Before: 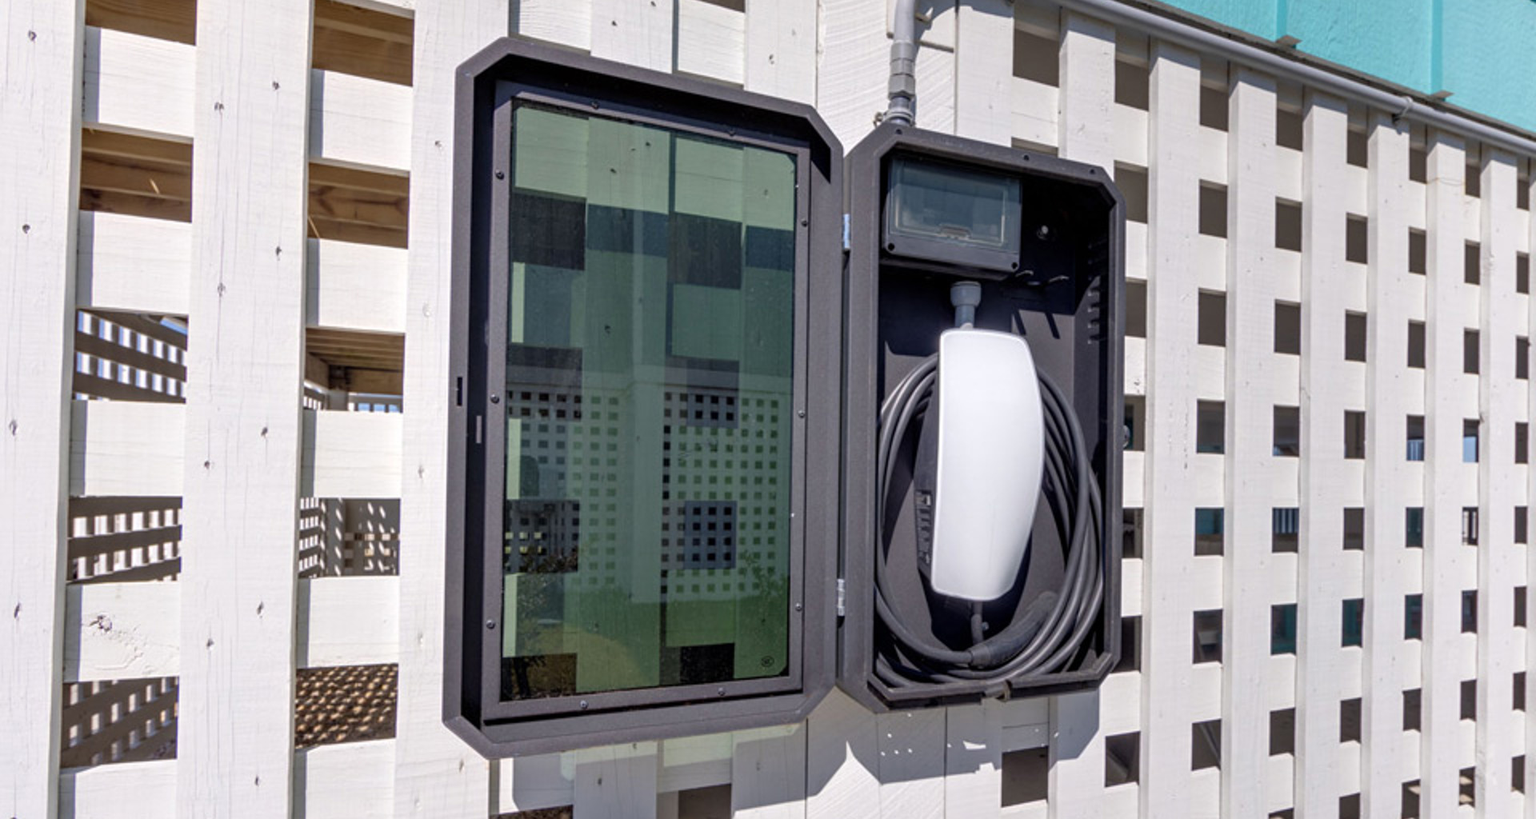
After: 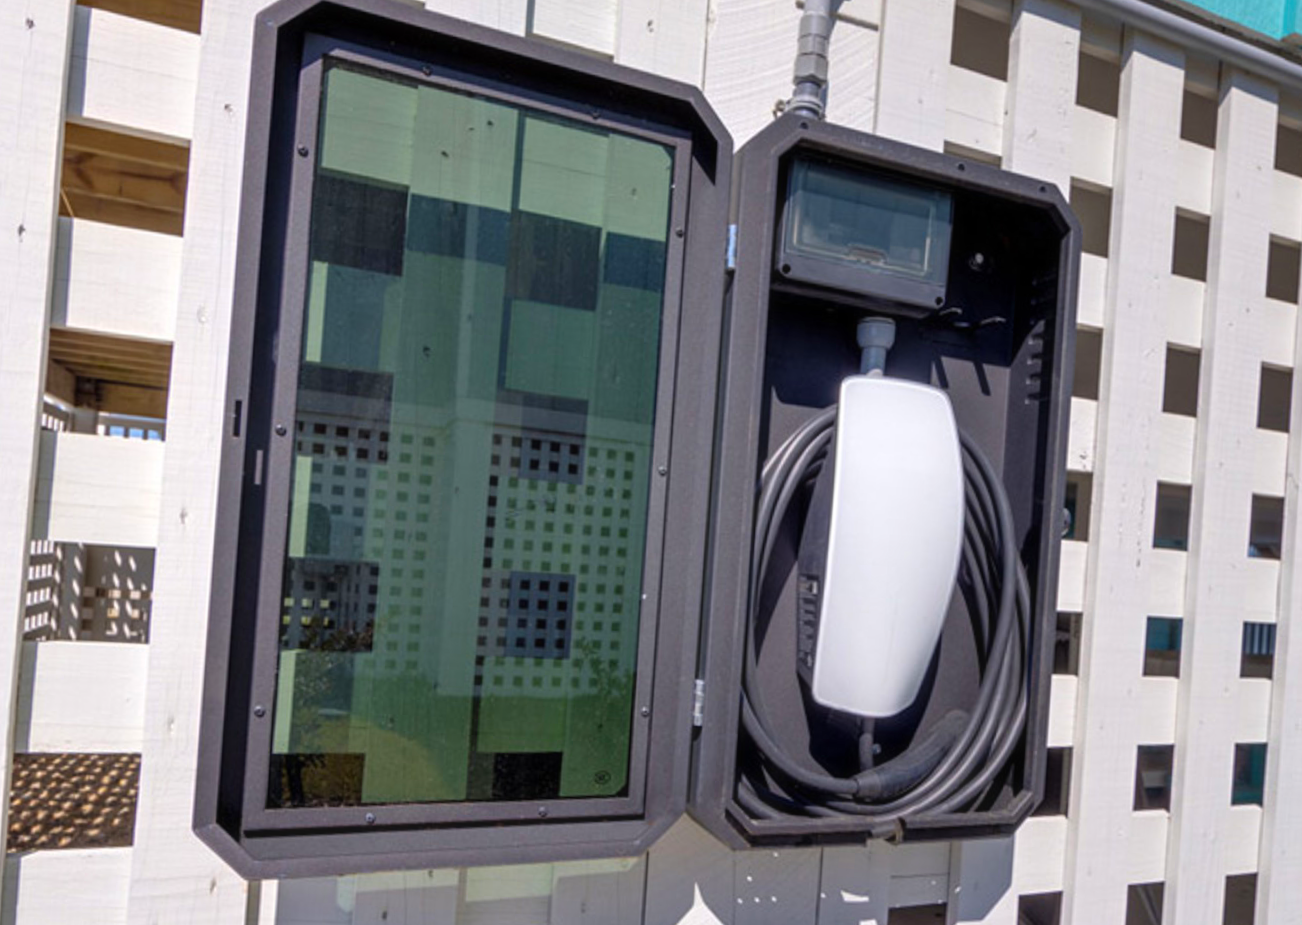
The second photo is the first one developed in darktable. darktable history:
crop and rotate: angle -3.27°, left 14.277%, top 0.028%, right 10.766%, bottom 0.028%
color balance rgb: perceptual saturation grading › global saturation 20%, global vibrance 20%
haze removal: strength -0.05
